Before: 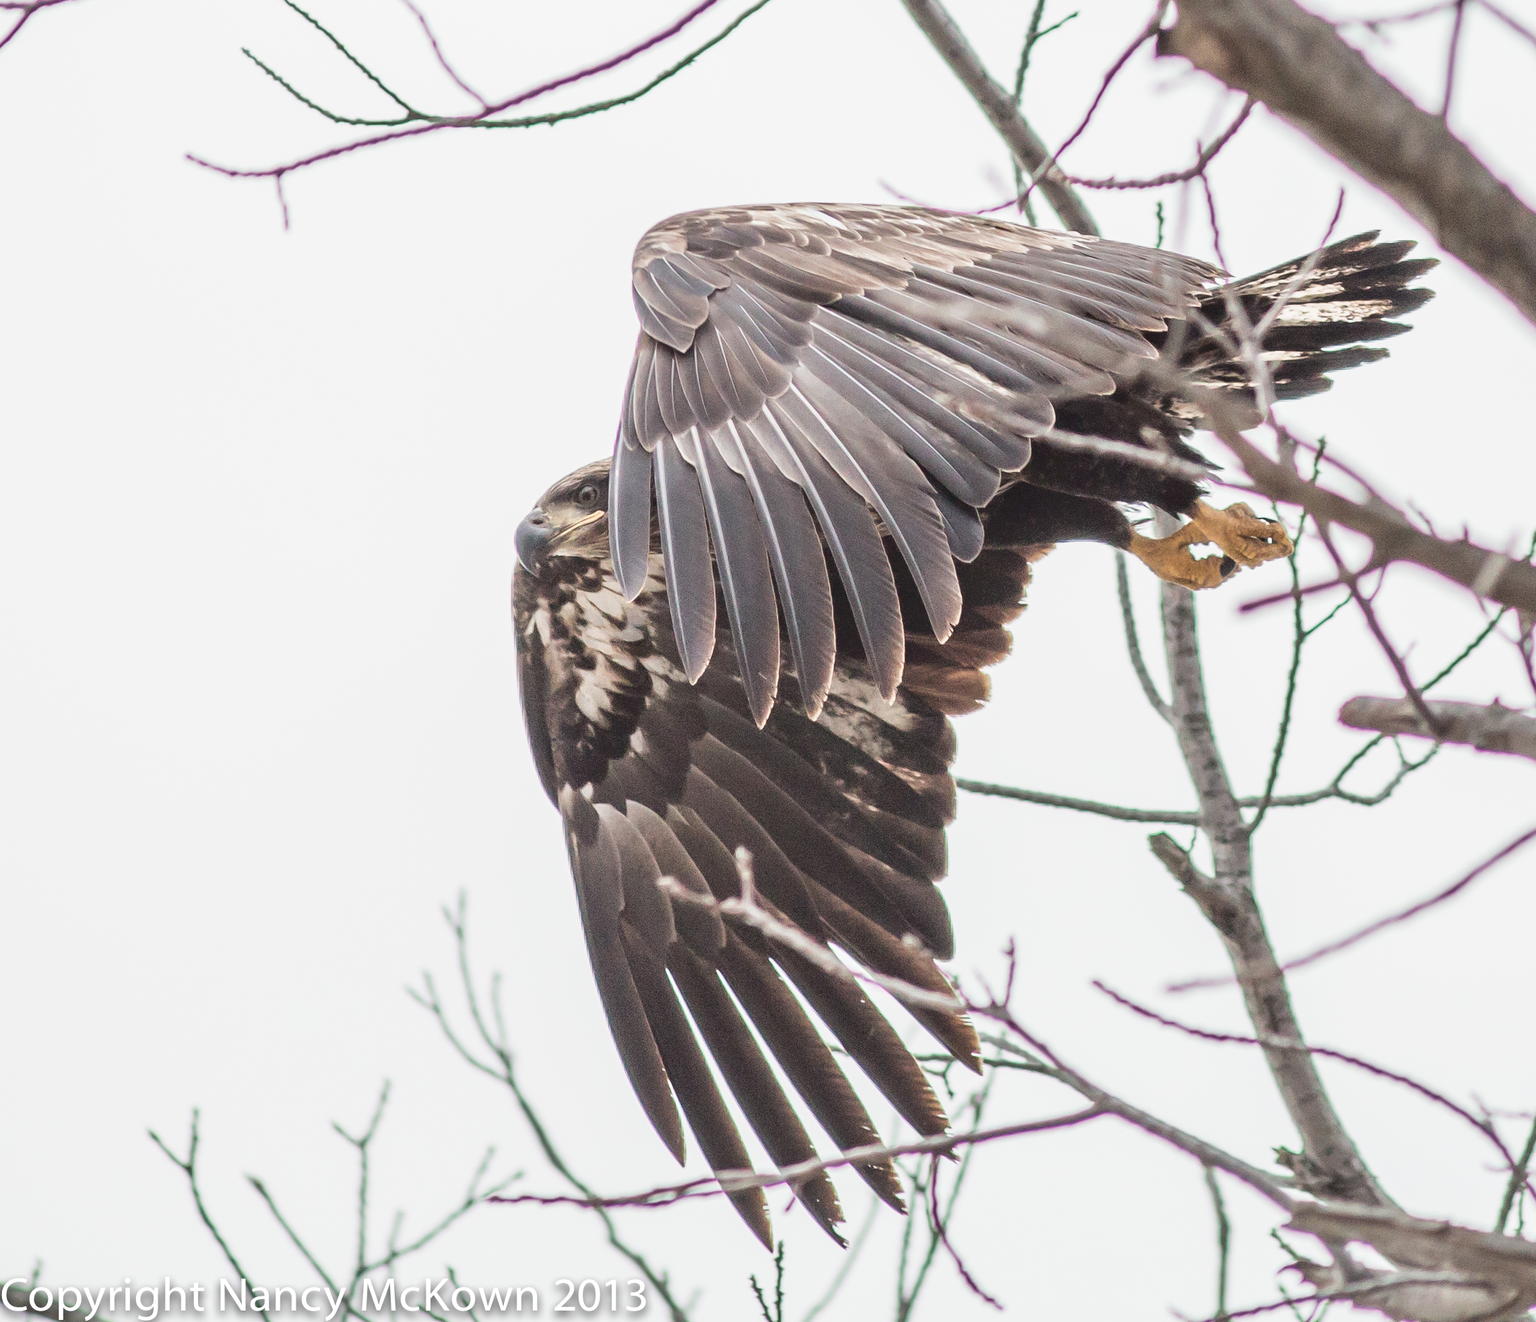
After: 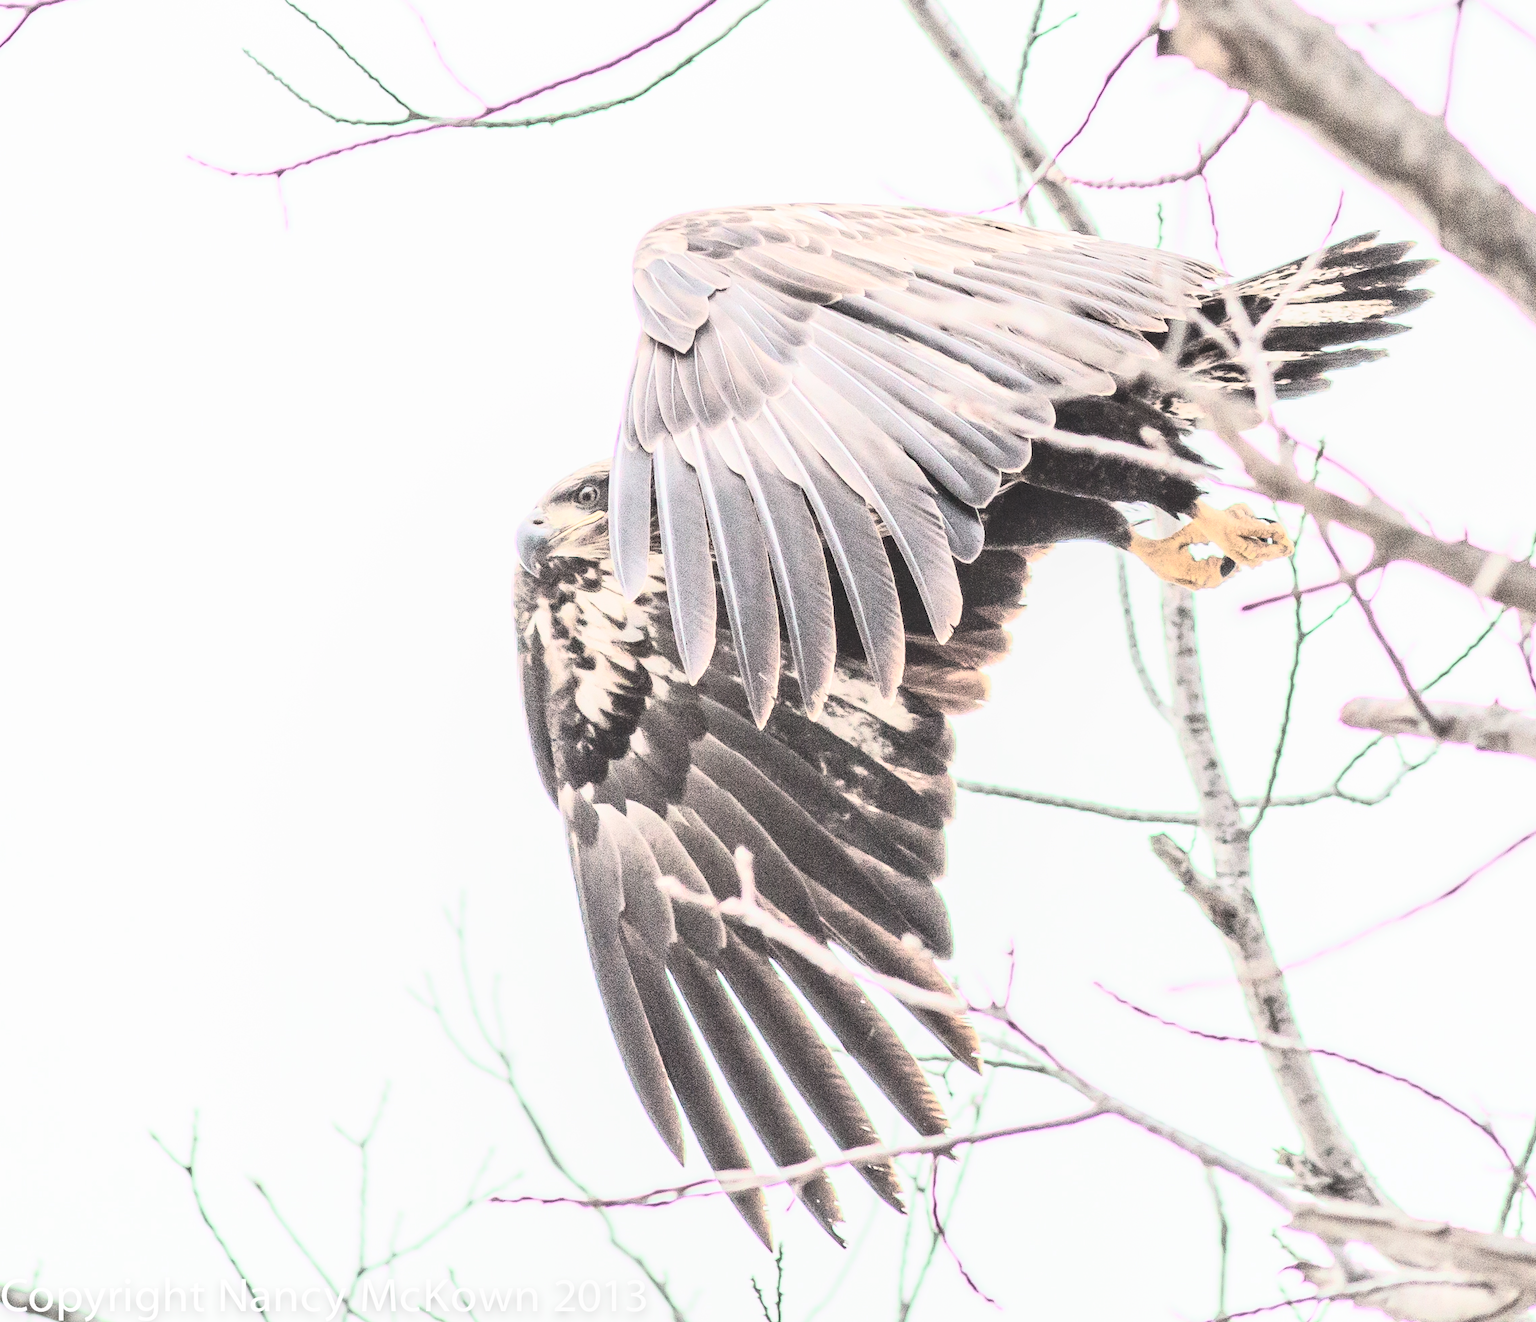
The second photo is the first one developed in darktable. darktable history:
exposure: black level correction 0.001, exposure 0.5 EV, compensate exposure bias true, compensate highlight preservation false
tone curve: curves: ch0 [(0.016, 0.011) (0.21, 0.113) (0.515, 0.476) (0.78, 0.795) (1, 0.981)], color space Lab, linked channels, preserve colors none
local contrast: detail 110%
contrast brightness saturation: contrast 0.43, brightness 0.56, saturation -0.19
